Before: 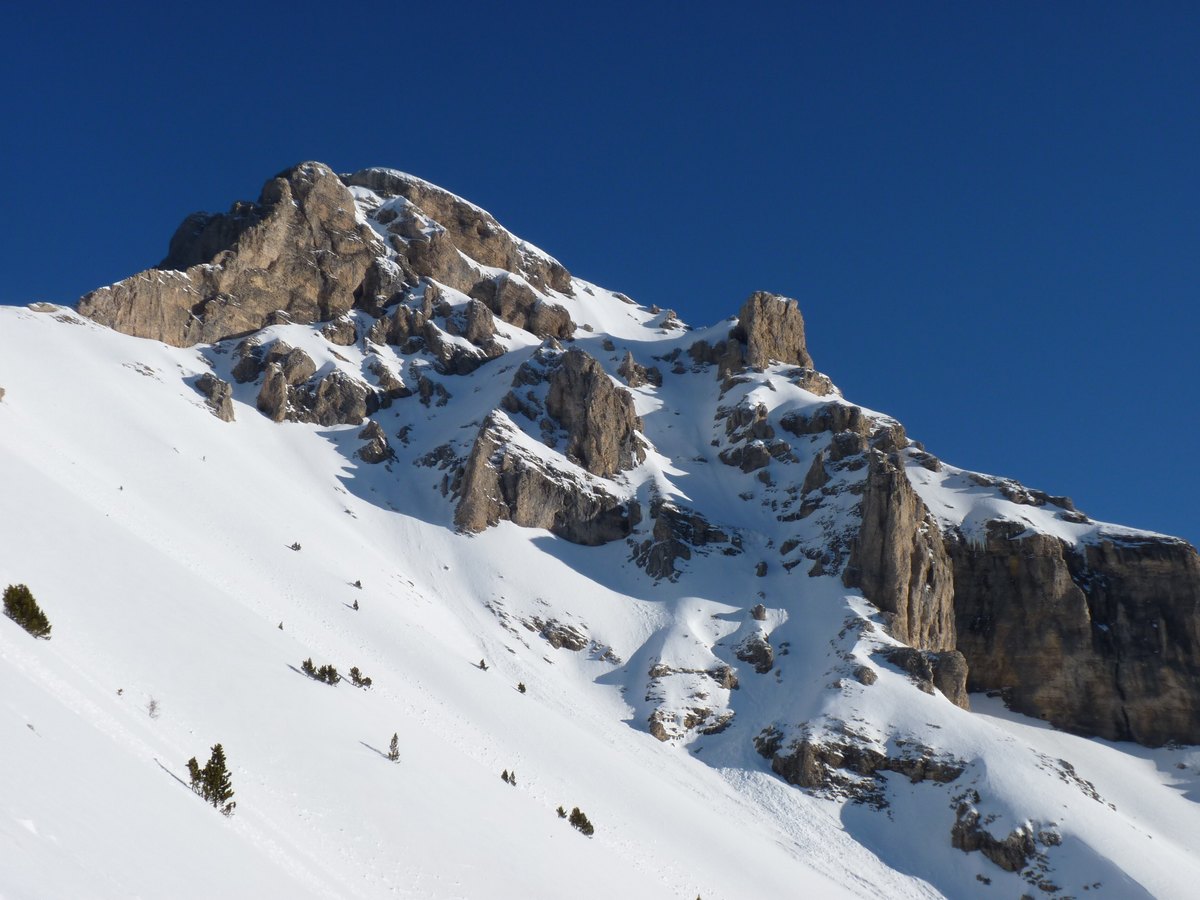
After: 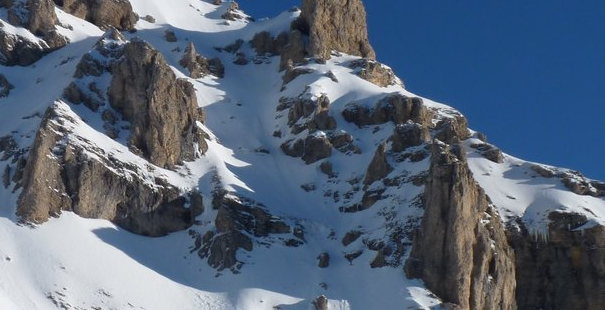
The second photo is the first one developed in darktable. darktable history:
crop: left 36.541%, top 34.425%, right 13.033%, bottom 31.116%
